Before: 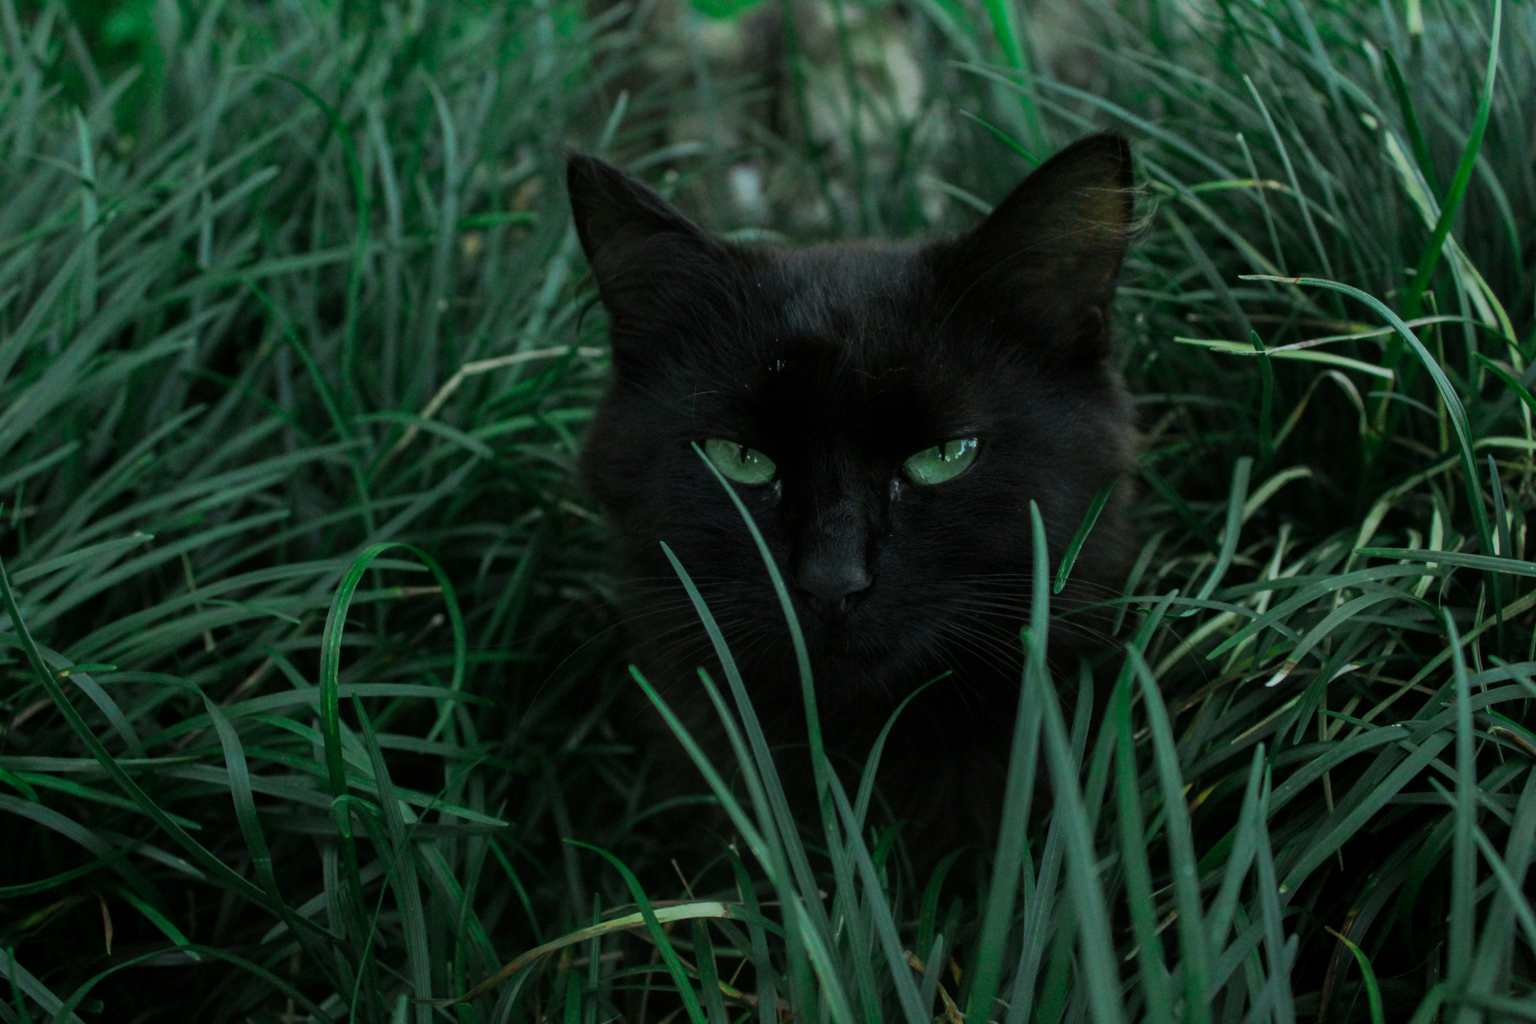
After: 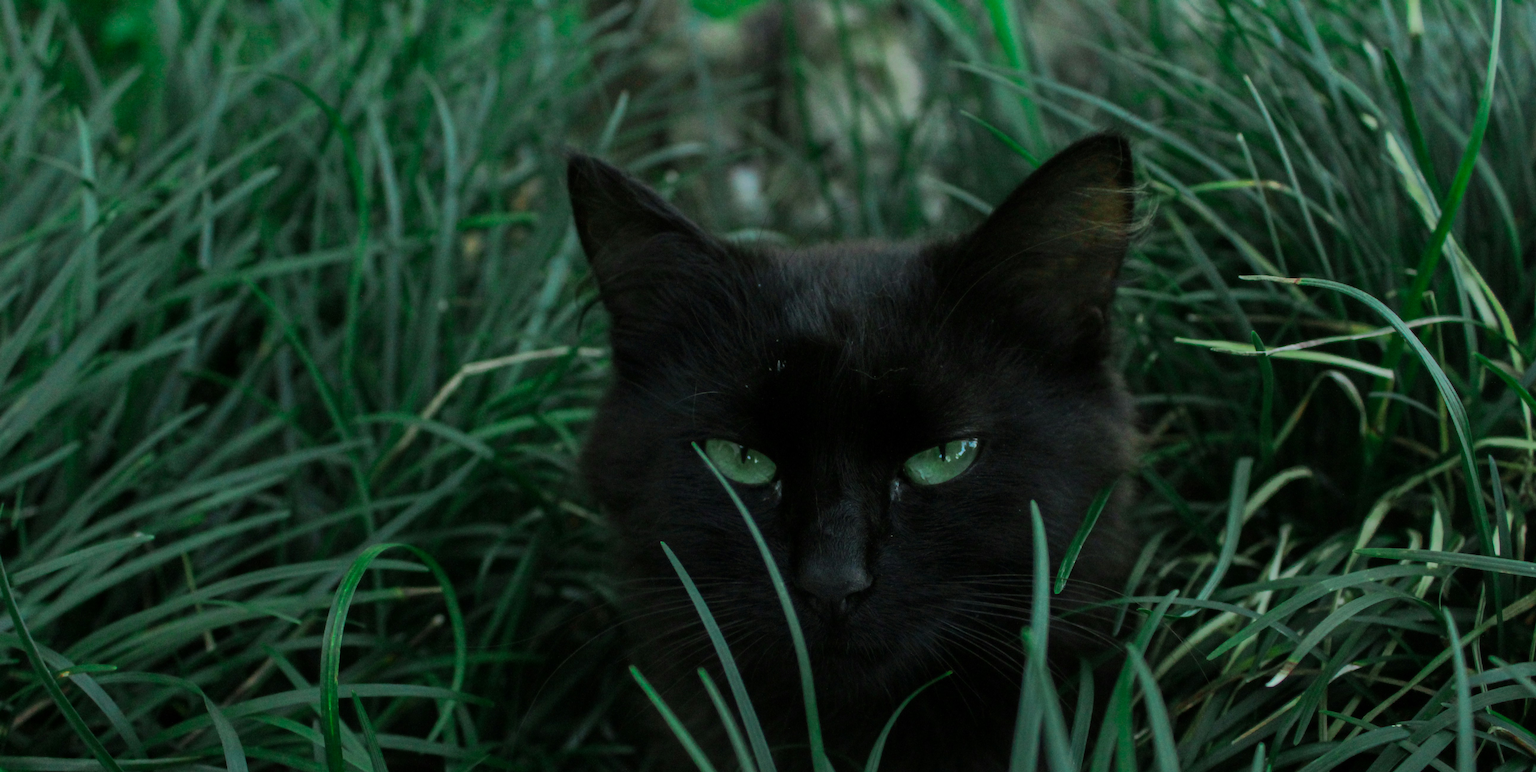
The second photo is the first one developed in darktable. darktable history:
crop: bottom 24.538%
contrast equalizer: octaves 7, y [[0.502, 0.505, 0.512, 0.529, 0.564, 0.588], [0.5 ×6], [0.502, 0.505, 0.512, 0.529, 0.564, 0.588], [0, 0.001, 0.001, 0.004, 0.008, 0.011], [0, 0.001, 0.001, 0.004, 0.008, 0.011]], mix -0.188
